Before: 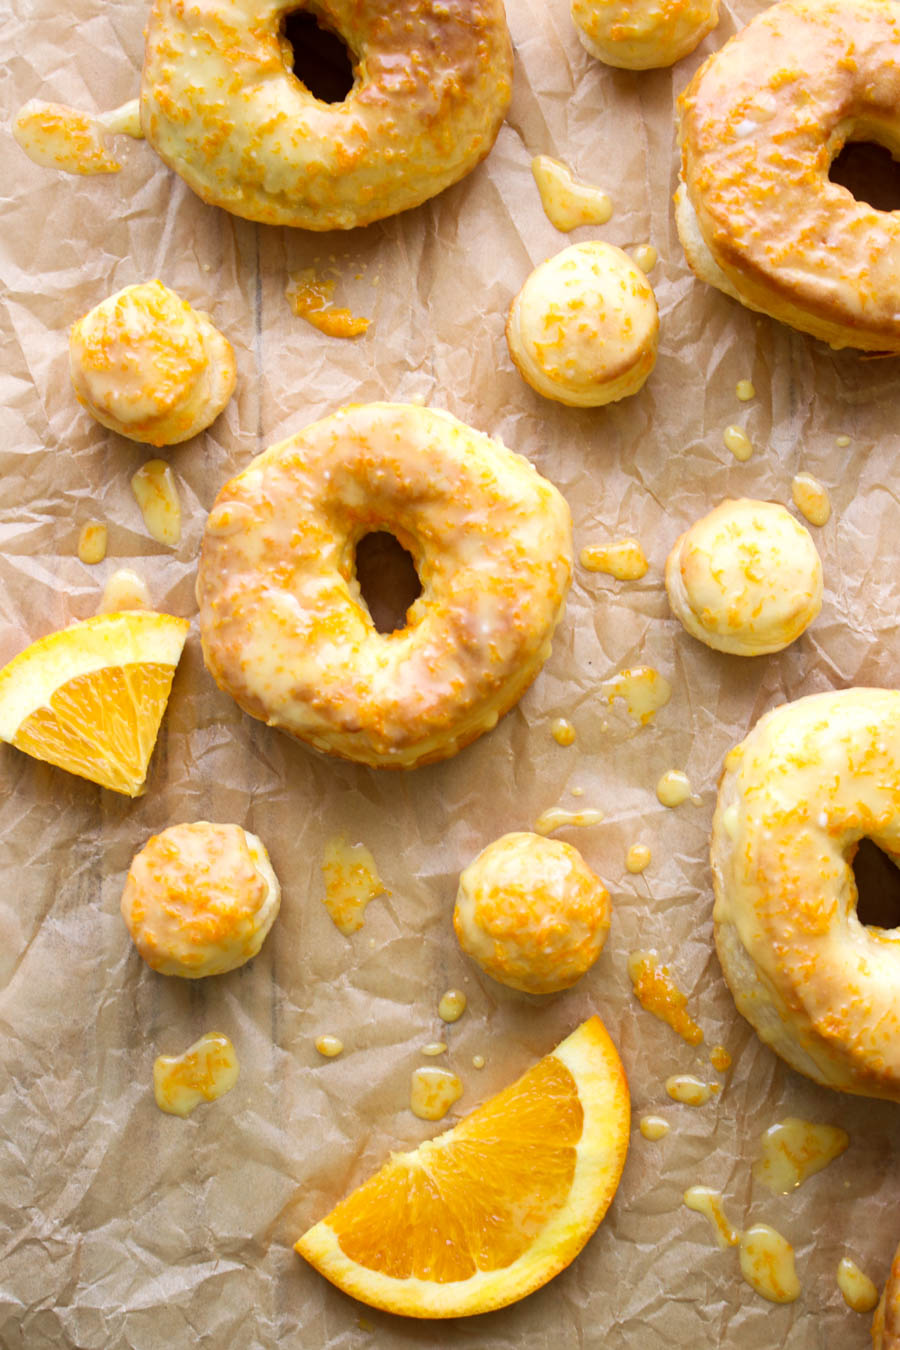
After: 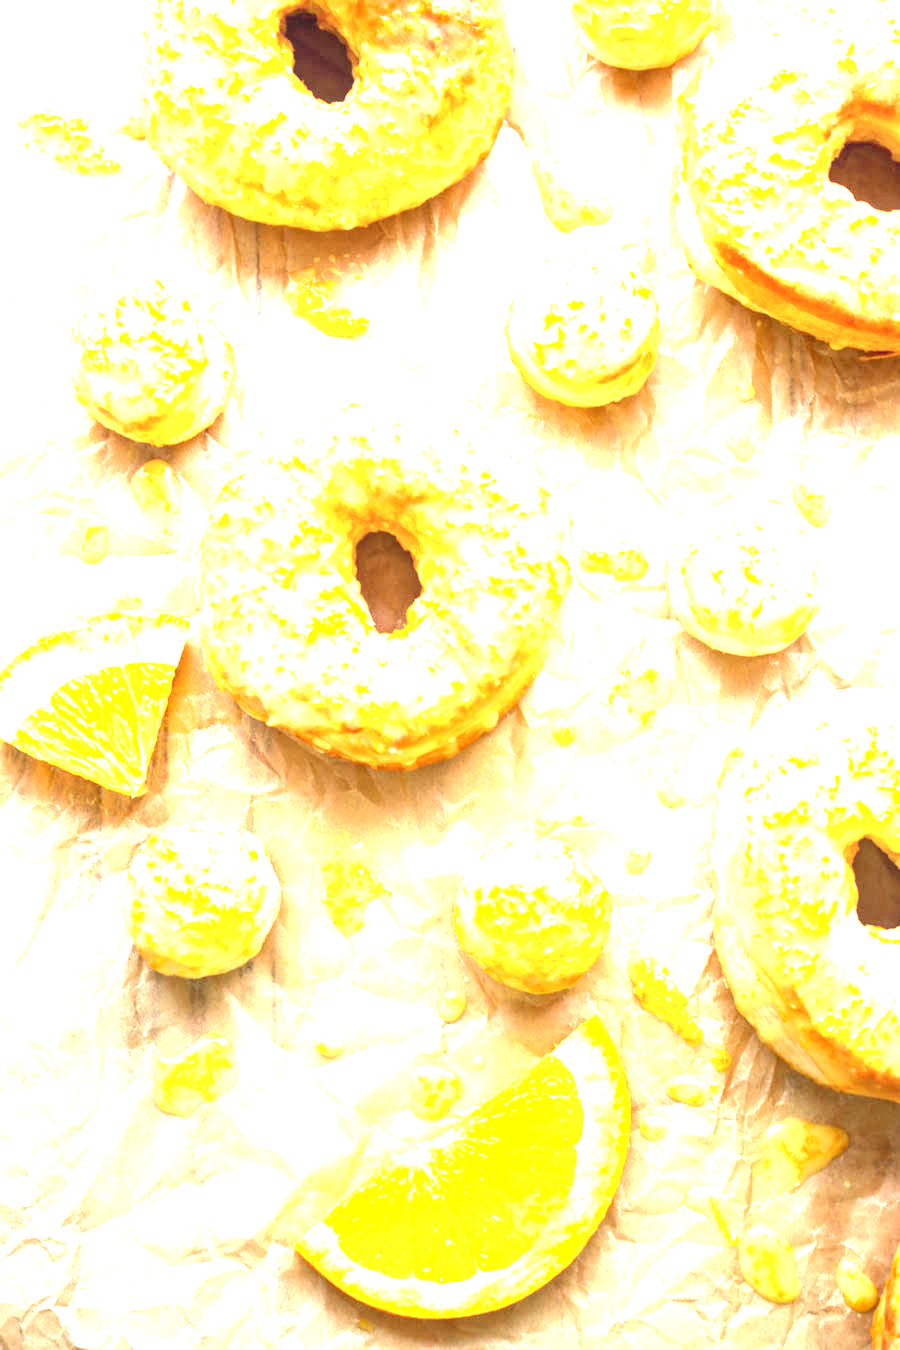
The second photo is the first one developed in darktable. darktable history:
local contrast: on, module defaults
exposure: exposure 2.207 EV, compensate highlight preservation false
